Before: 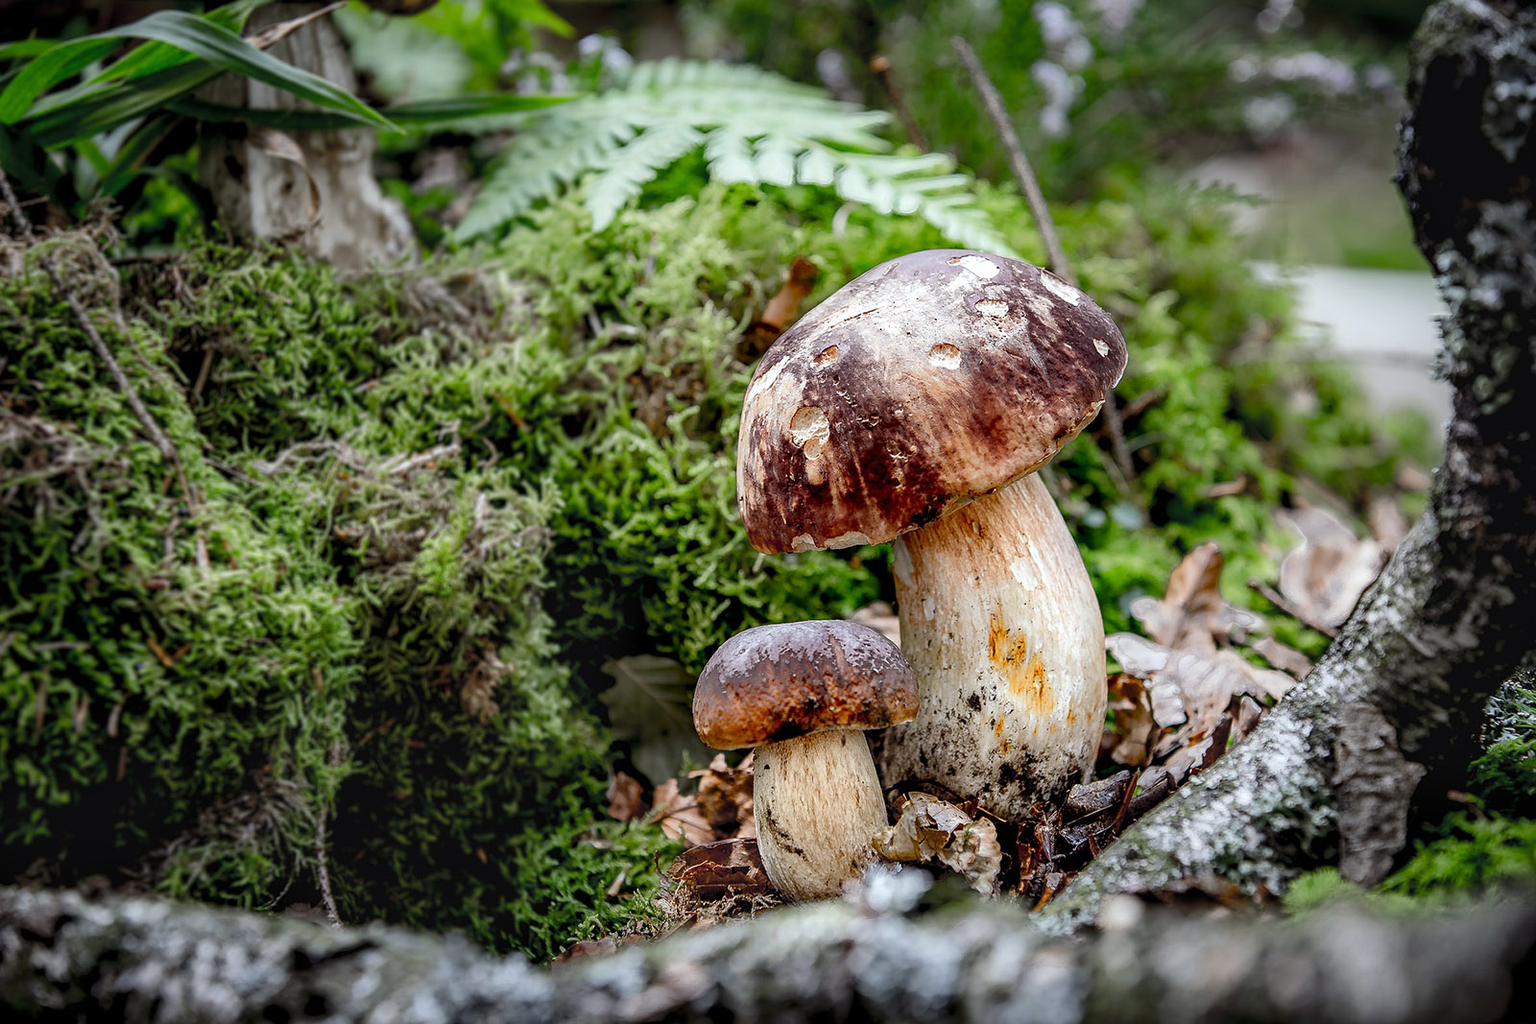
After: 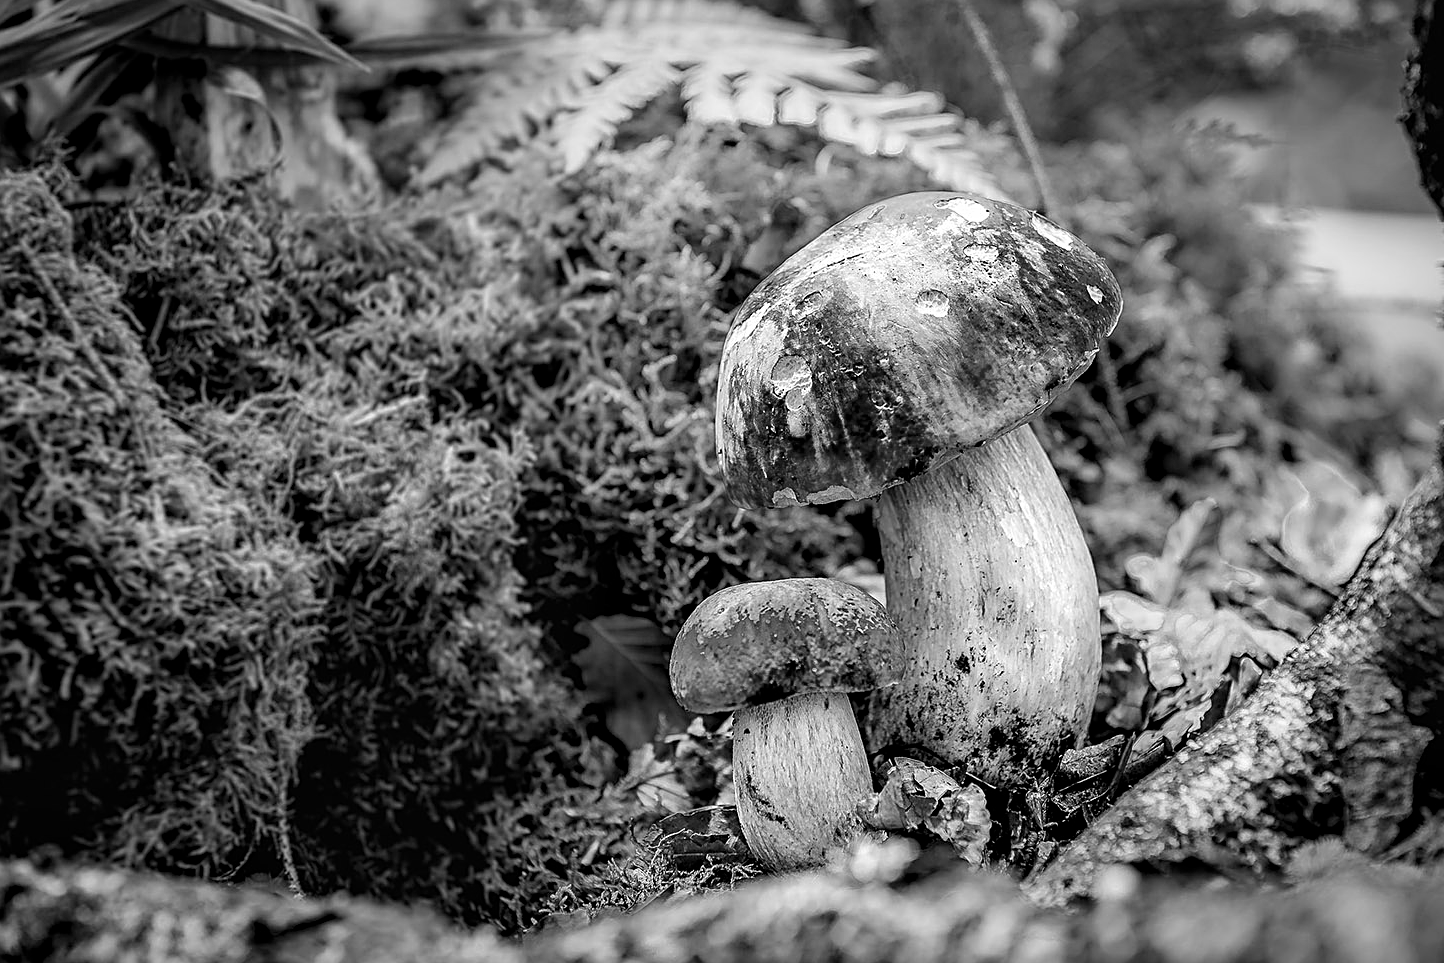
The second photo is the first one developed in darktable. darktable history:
sharpen: on, module defaults
monochrome: on, module defaults
crop: left 3.305%, top 6.436%, right 6.389%, bottom 3.258%
